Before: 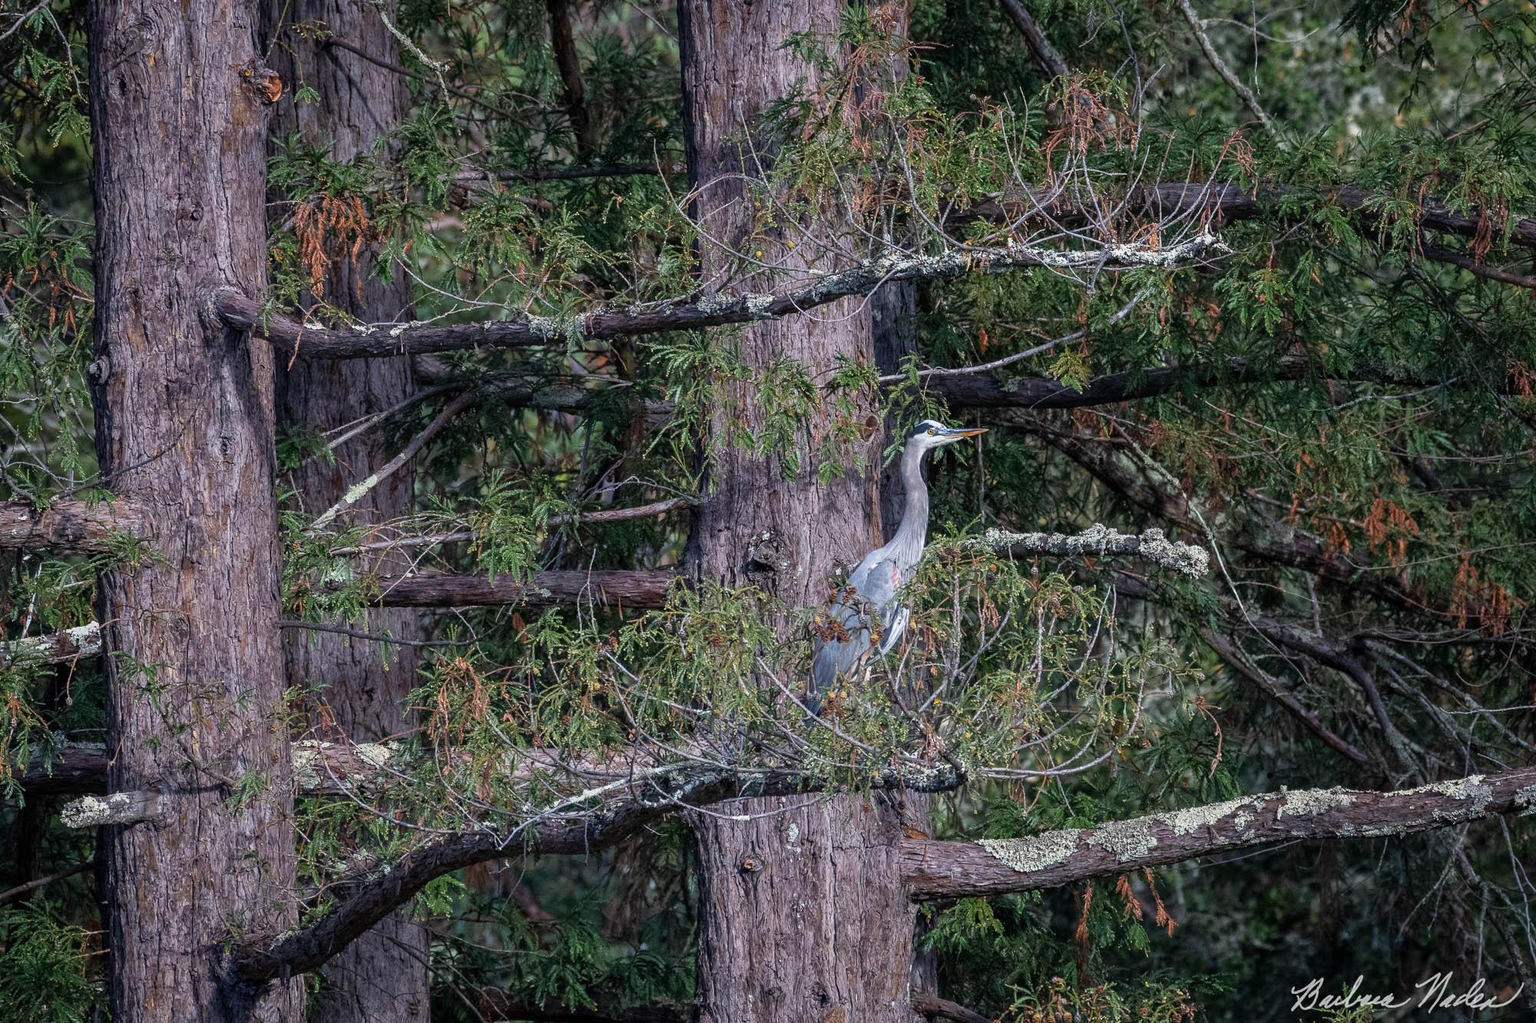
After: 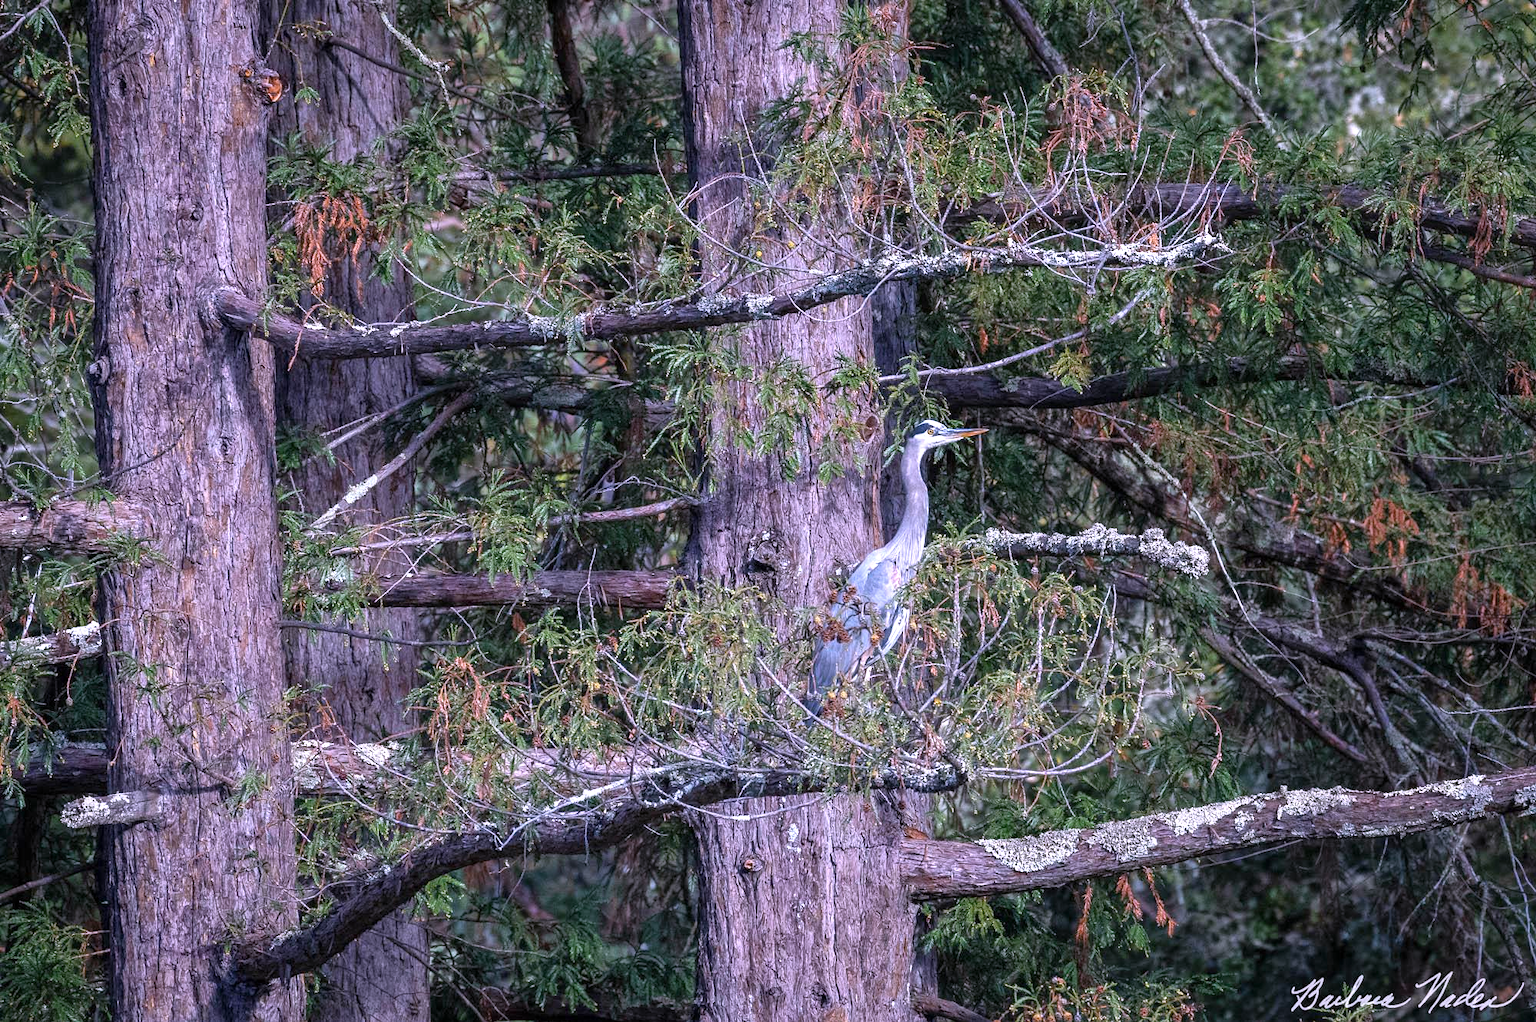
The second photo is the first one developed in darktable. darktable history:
exposure: exposure 0.6 EV, compensate highlight preservation false
white balance: red 1.042, blue 1.17
shadows and highlights: shadows 25, highlights -25
